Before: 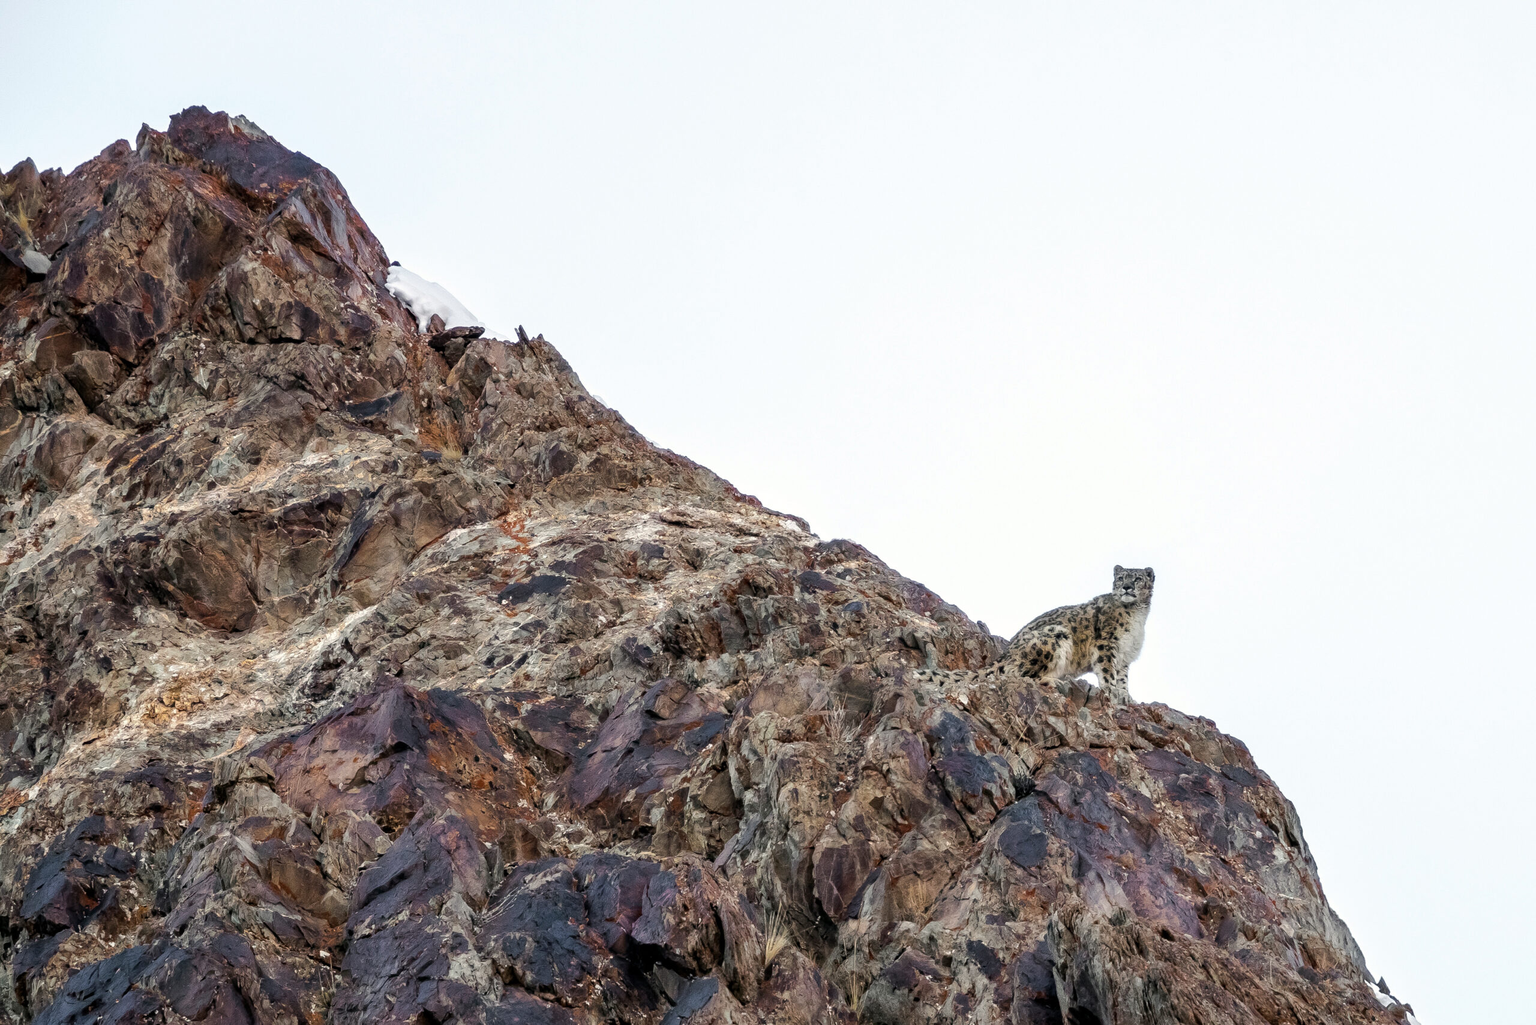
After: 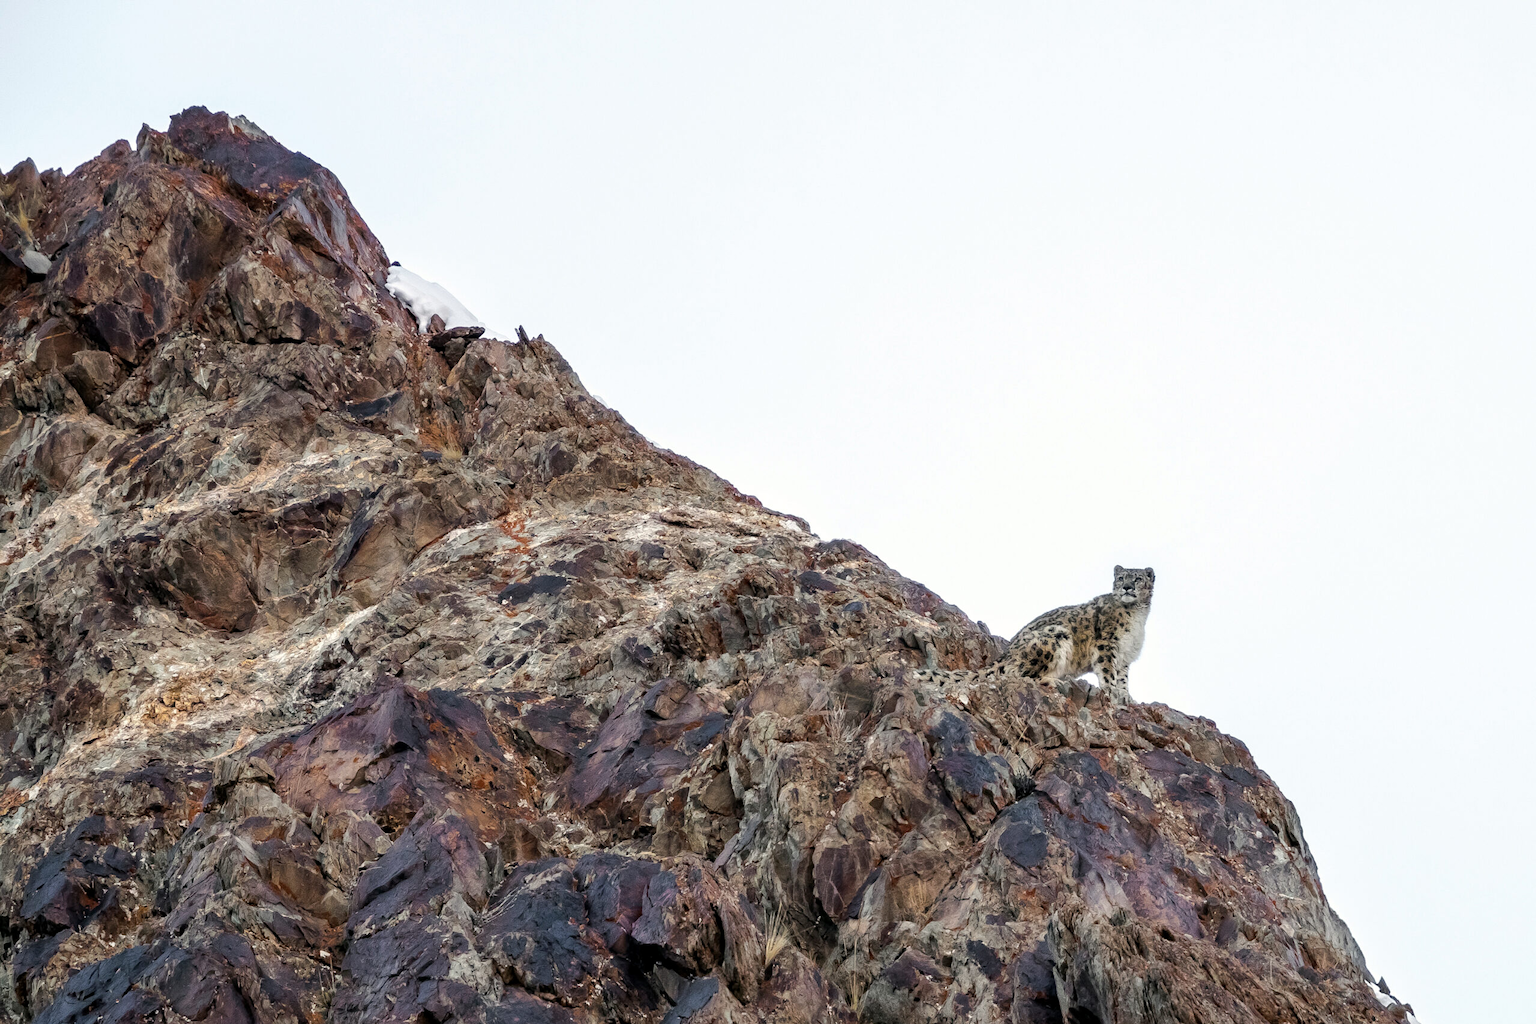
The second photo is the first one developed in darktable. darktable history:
local contrast: mode bilateral grid, contrast 15, coarseness 36, detail 105%, midtone range 0.2
tone equalizer: on, module defaults
